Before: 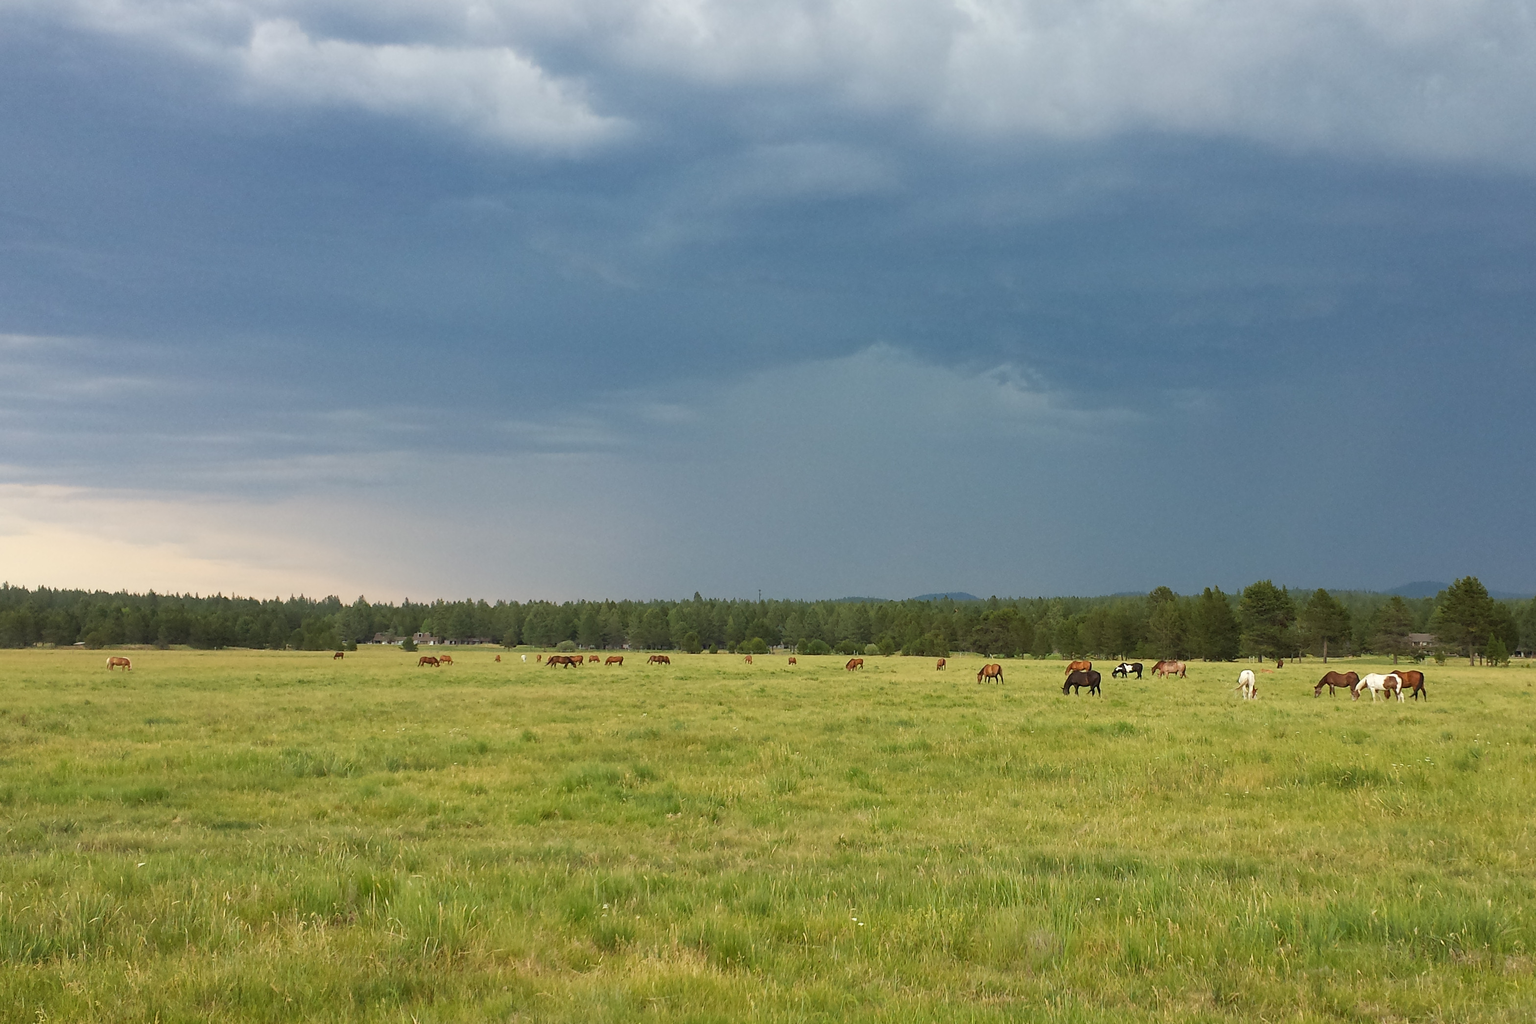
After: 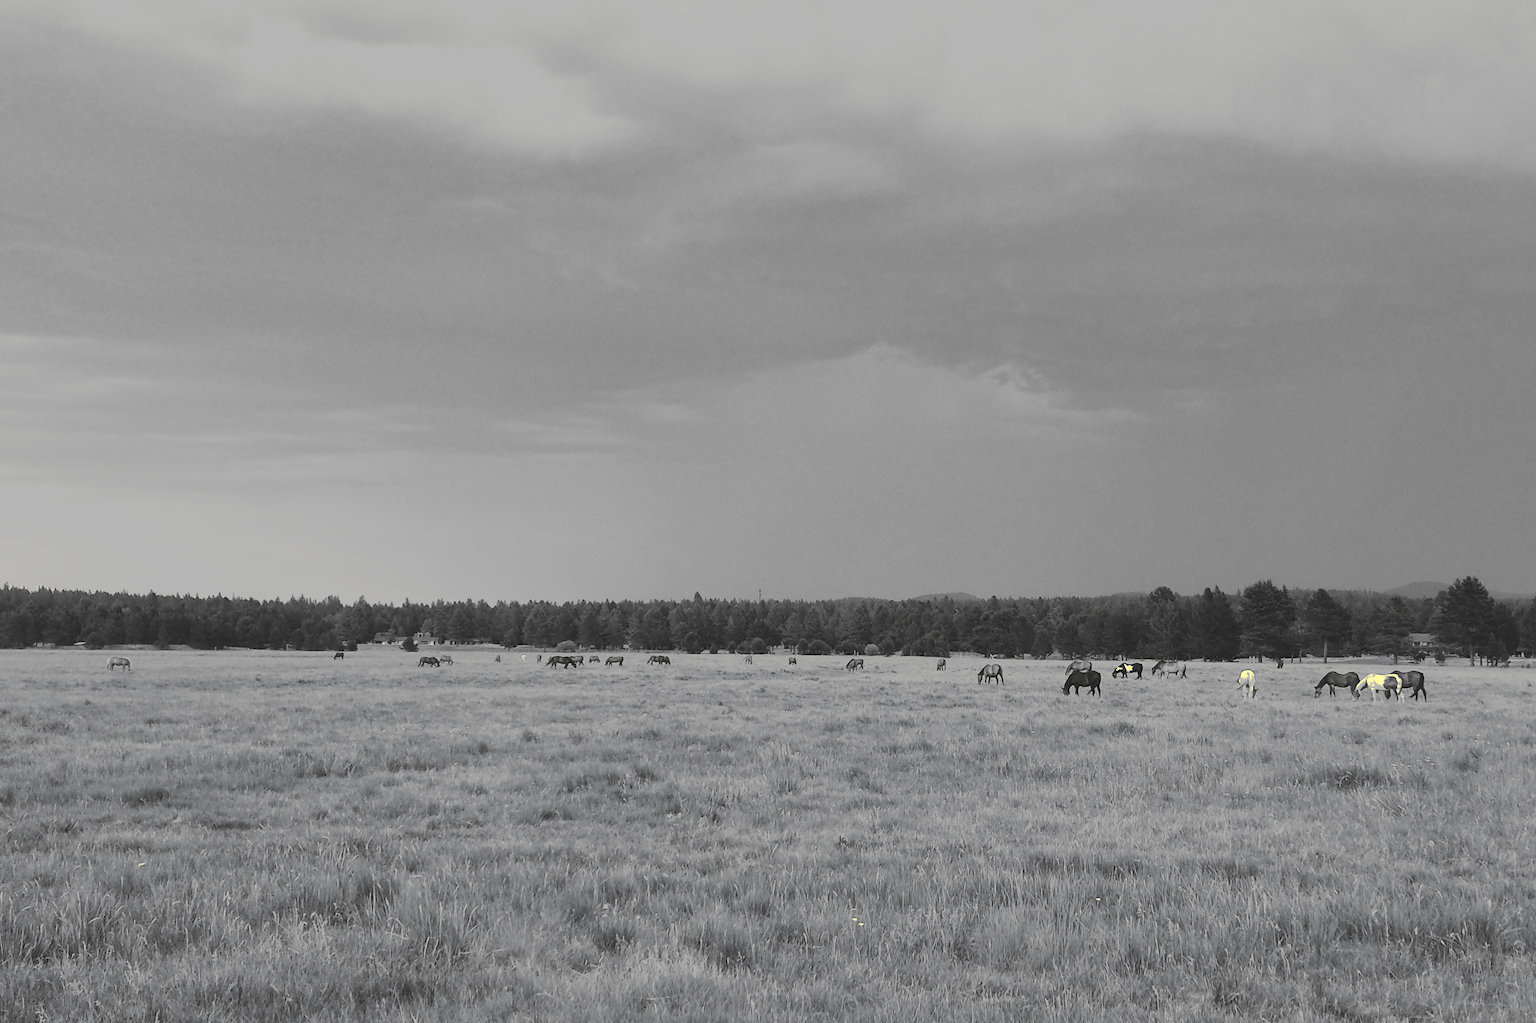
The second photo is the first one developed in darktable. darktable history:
tone curve: curves: ch0 [(0, 0) (0.003, 0.118) (0.011, 0.118) (0.025, 0.122) (0.044, 0.131) (0.069, 0.142) (0.1, 0.155) (0.136, 0.168) (0.177, 0.183) (0.224, 0.216) (0.277, 0.265) (0.335, 0.337) (0.399, 0.415) (0.468, 0.506) (0.543, 0.586) (0.623, 0.665) (0.709, 0.716) (0.801, 0.737) (0.898, 0.744) (1, 1)], preserve colors none
color look up table: target L [100, 81.69, 69.98, 78.8, 75.88, 68.49, 64.74, 56.71, 49.64, 43.73, 44, 23.52, 5.464, 205.38, 72.94, 75.88, 63.22, 67.74, 61.32, 62.46, 45.36, 38.52, 25.76, 100, 100, 81.69, 77.34, 64.74, 100, 67.74, 53.19, 65.49, 69.98, 81.69, 65.11, 44.41, 29.73, 37.13, 35.44, 18.94, 11.76, 81.69, 84.56, 84.56, 72.94, 81.69, 65.49, 53.19, 36.15], target a [-1.815, -0.298, -0.105, -0.102, -0.302, -0.002, -0.001, 0, 0, 0.001, 0, 0, -0.001, 0.001, -0.104, -0.302, -0.001, -0.002, 0, -0.001, 0.001, 0.001, 0, -1.815, -1.815, -0.298, -0.103, -0.001, -1.815, -0.002, 0, -0.001, -0.105, -0.298, 0, 0, 0, 0.001, 0.001, -0.128, 0, -0.298, -0.296, -0.296, -0.104, -0.298, -0.001, 0, 0], target b [25.41, 3.751, 1.302, 1.269, 3.813, 0.019, 0.018, 0.001, 0.001, -0.004, -0.004, -0.003, 0.007, -0.004, 1.291, 3.813, 0.018, 0.019, 0.001, 0.001, -0.004, -0.004, 0, 25.41, 25.41, 3.751, 1.273, 0.018, 25.41, 0.019, 0.001, 0.001, 1.302, 3.751, 0.001, 0.001, 0, -0.004, -0.004, 1.618, 0.001, 3.751, 3.724, 3.724, 1.291, 3.751, 0.001, 0.001, 0], num patches 49
